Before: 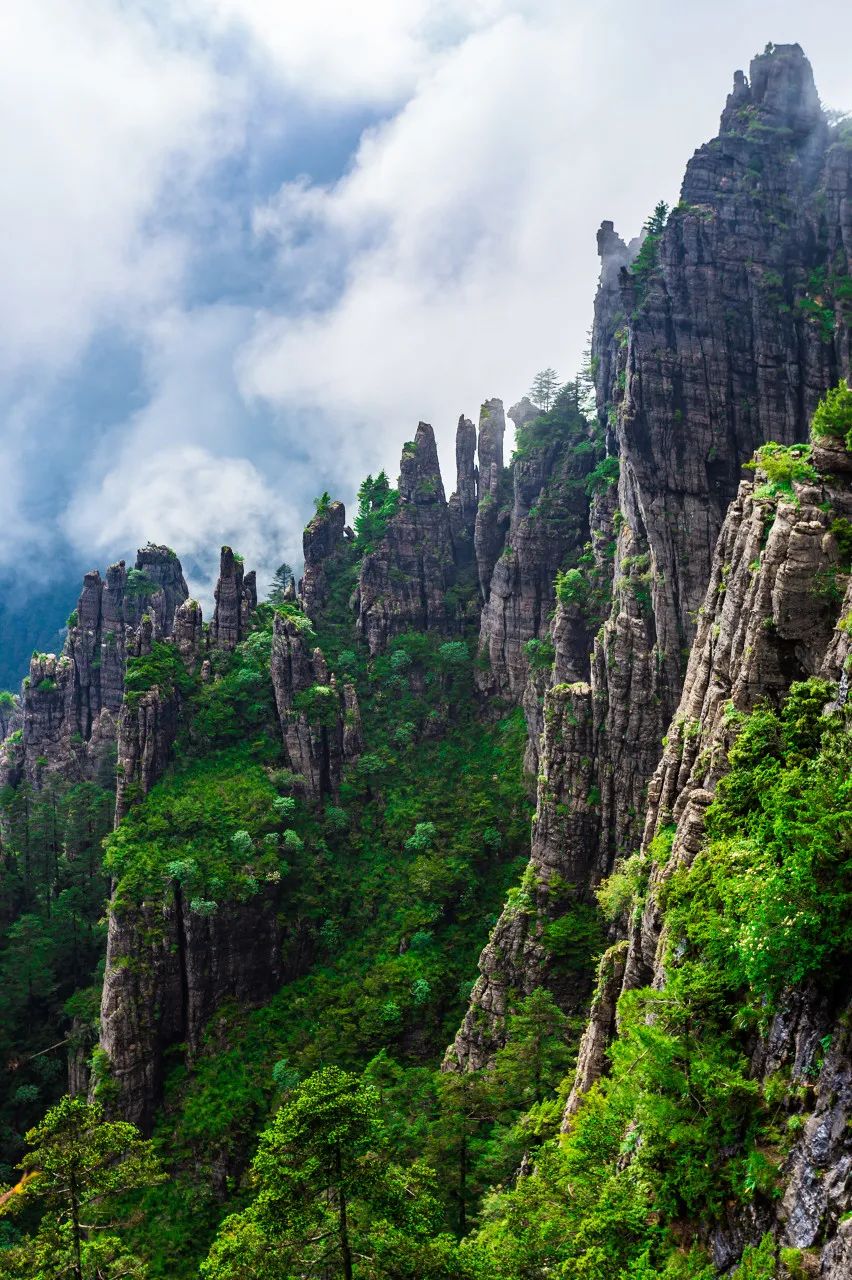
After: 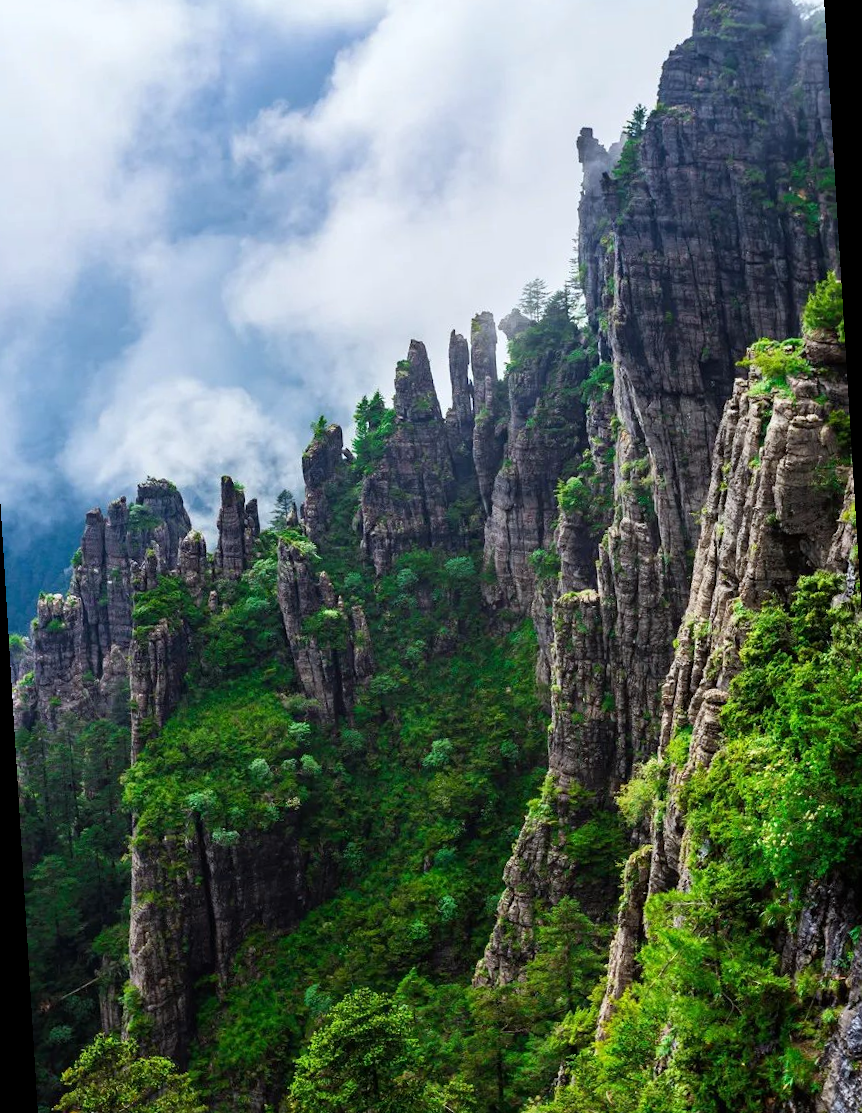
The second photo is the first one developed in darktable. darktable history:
white balance: red 0.982, blue 1.018
rotate and perspective: rotation -3.52°, crop left 0.036, crop right 0.964, crop top 0.081, crop bottom 0.919
